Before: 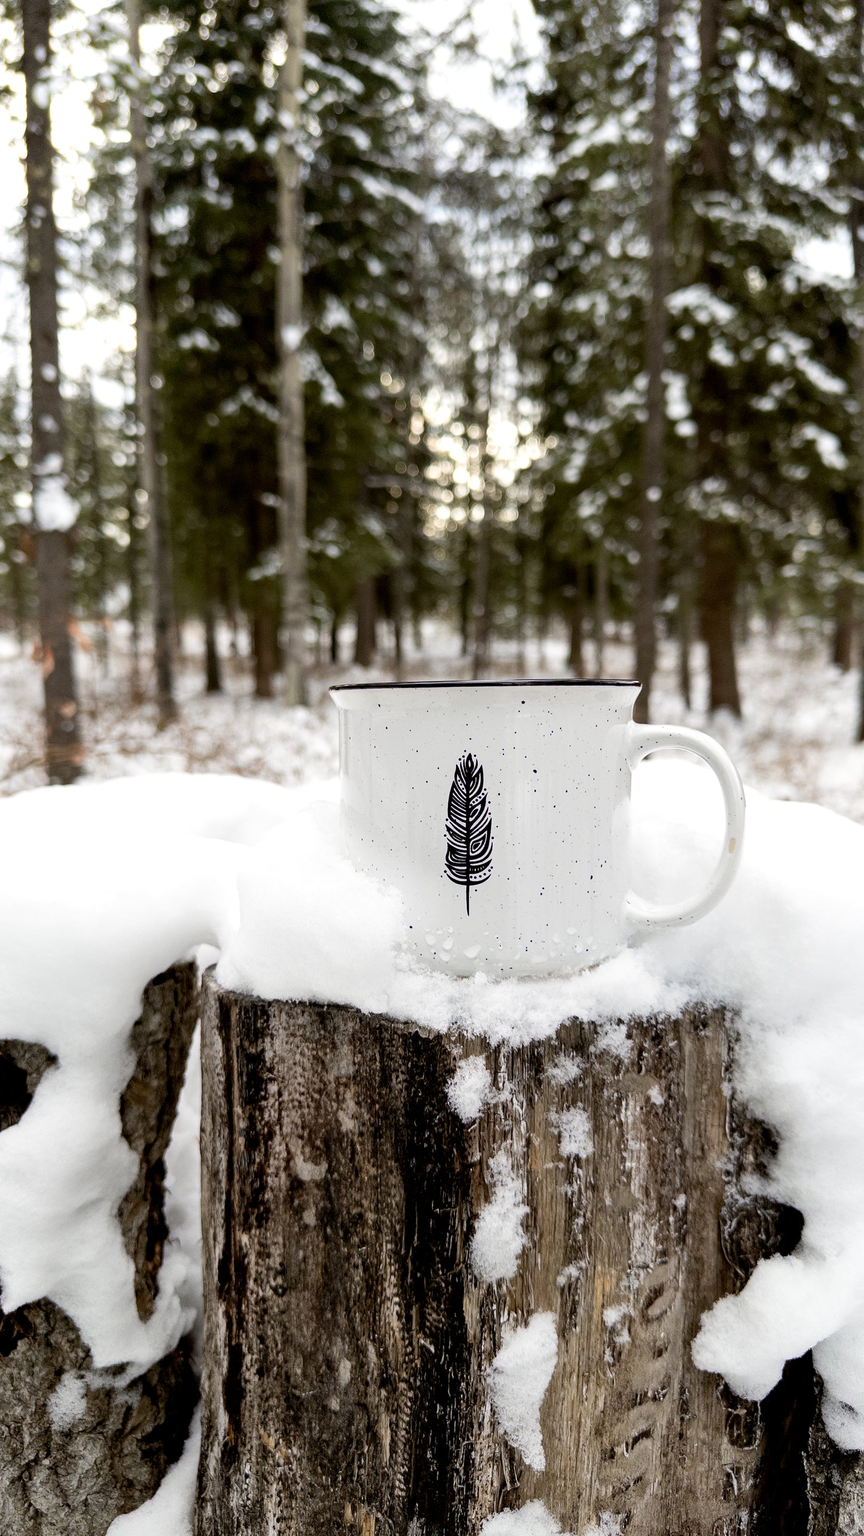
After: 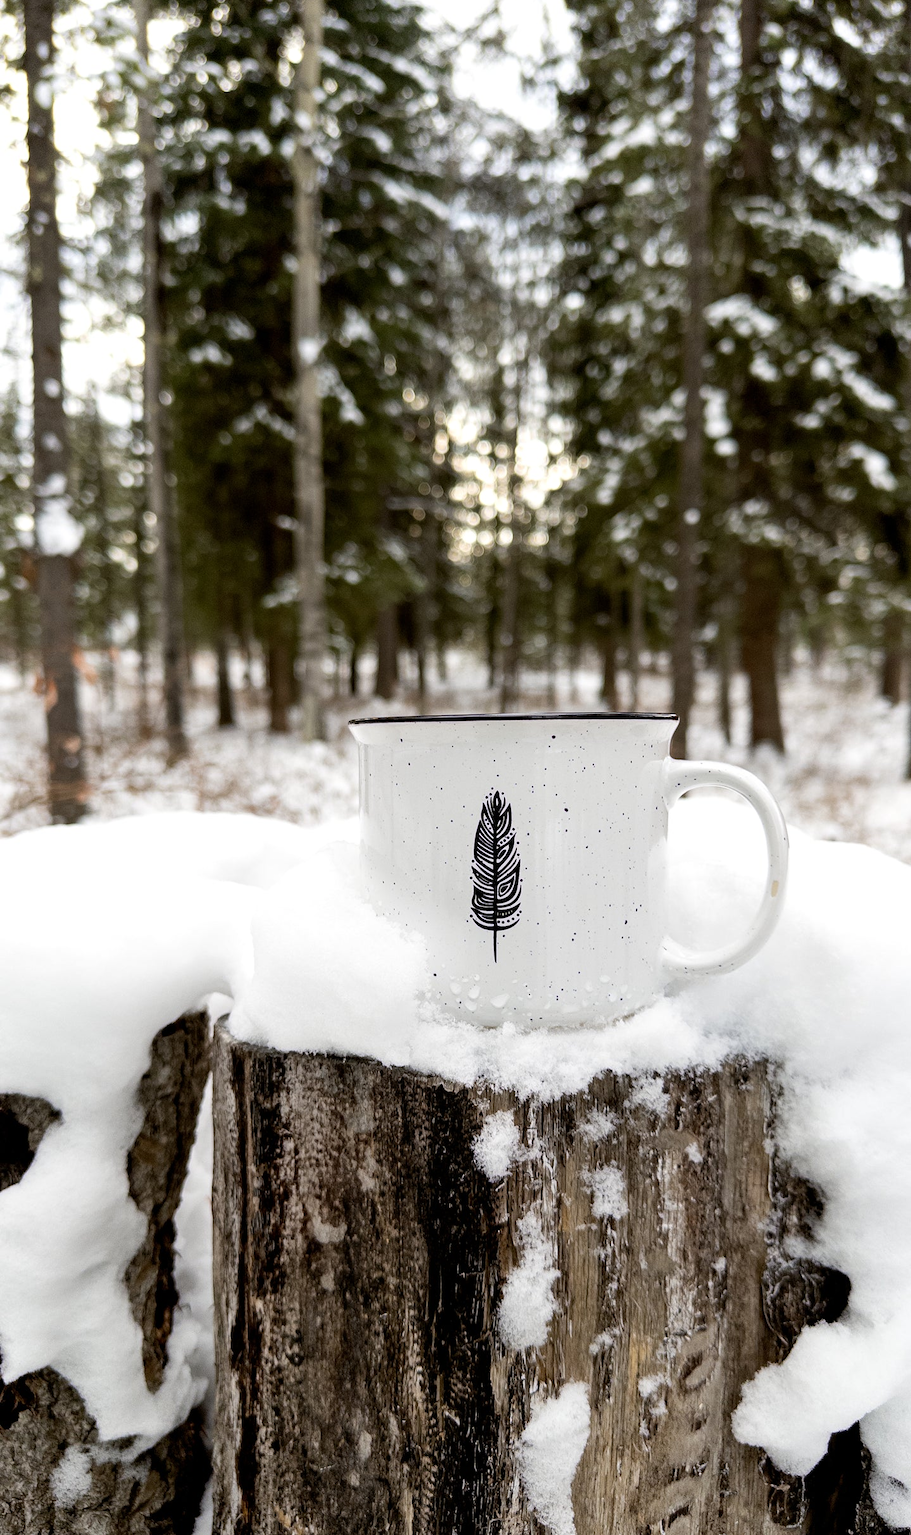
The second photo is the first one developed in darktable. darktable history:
tone equalizer: on, module defaults
crop: top 0.423%, right 0.264%, bottom 5.027%
